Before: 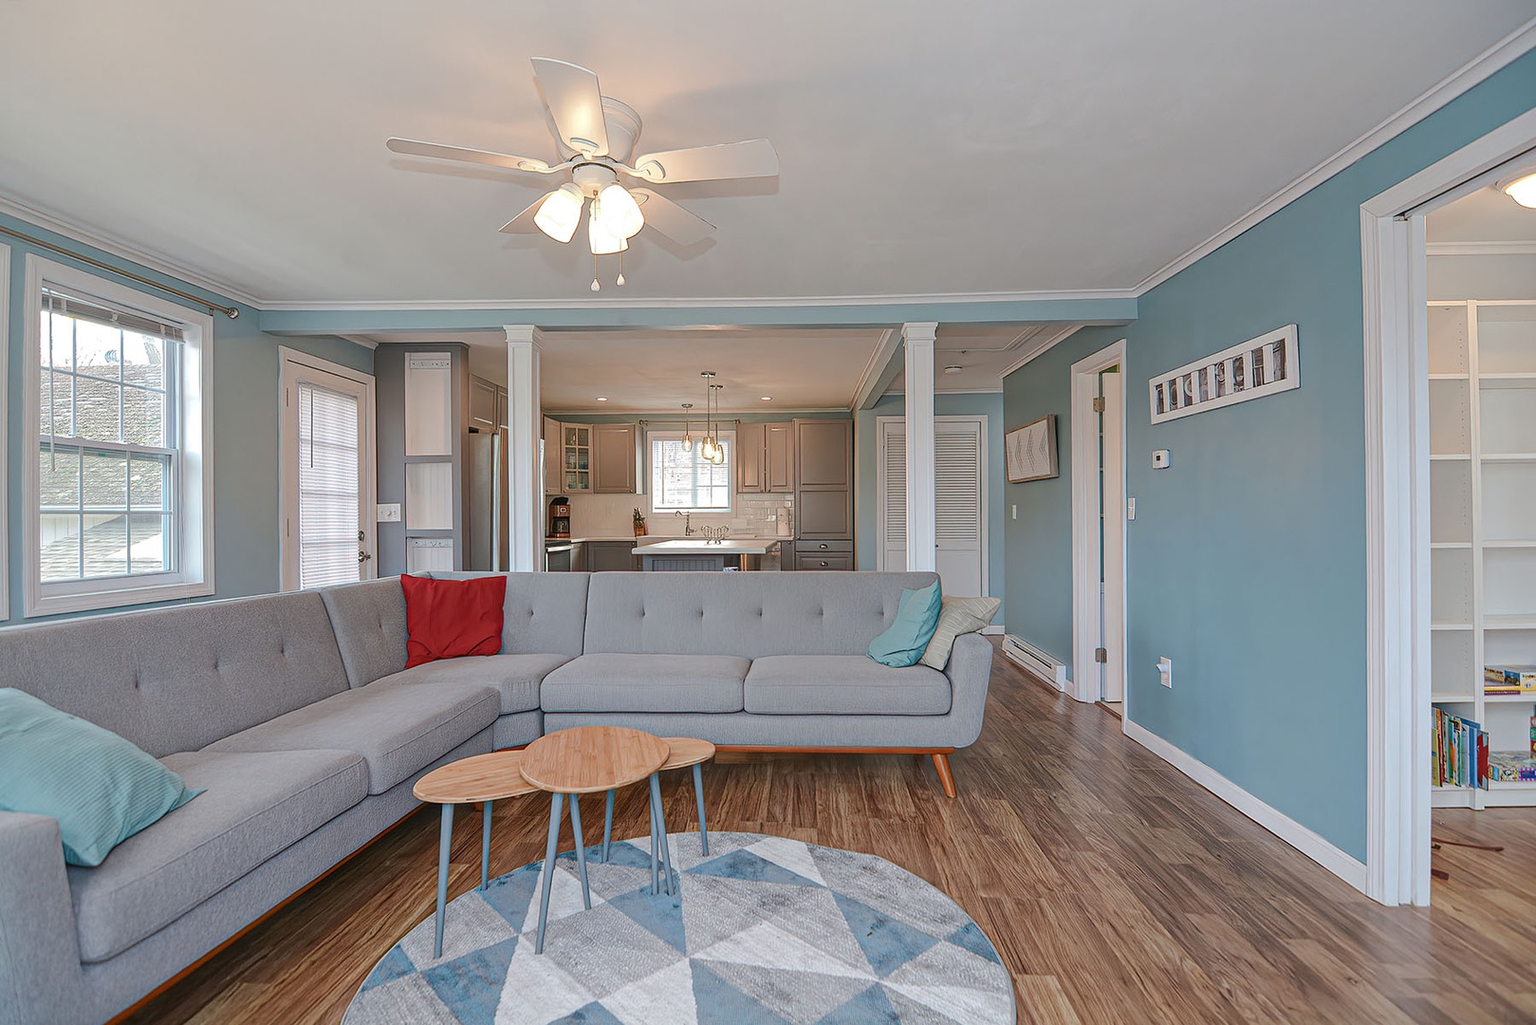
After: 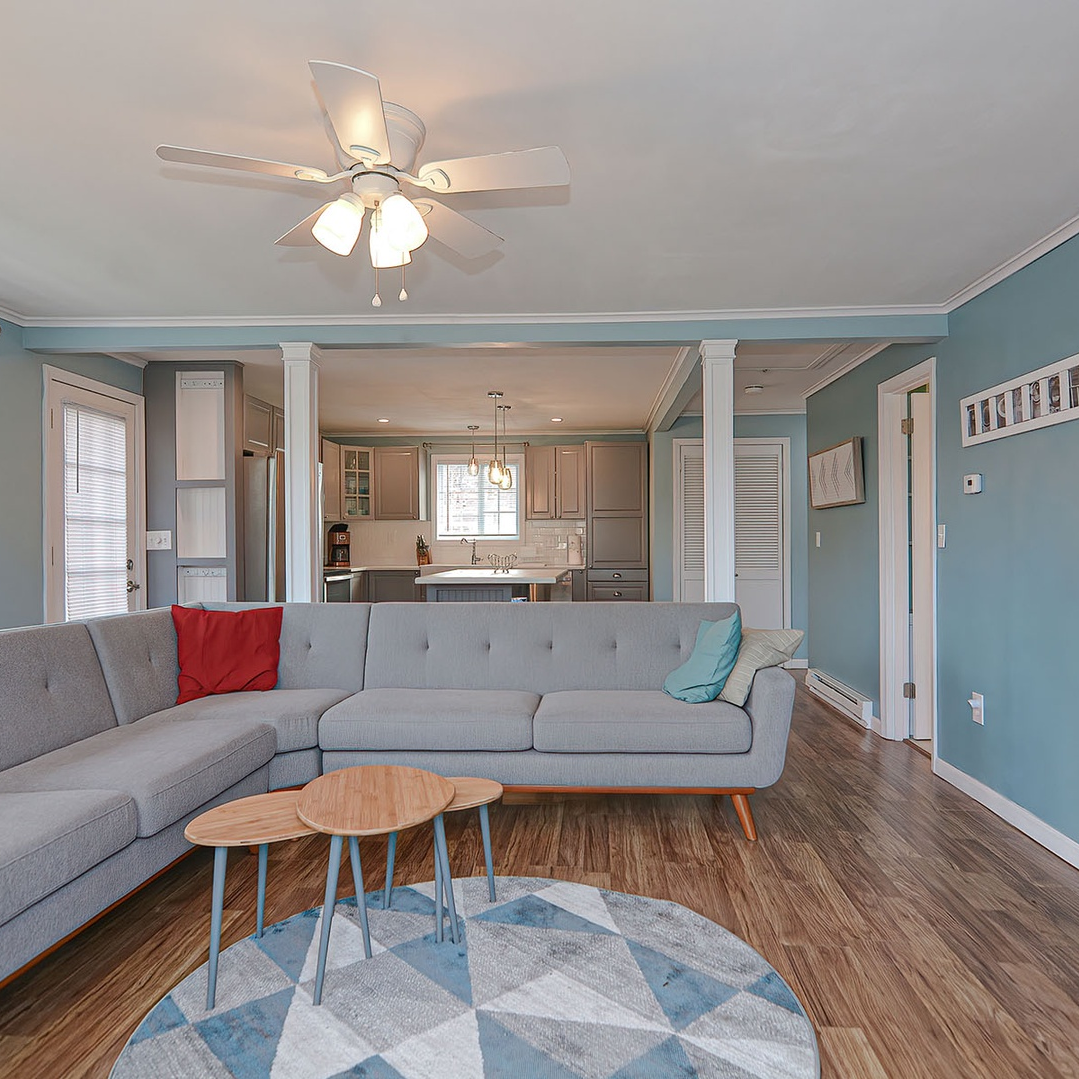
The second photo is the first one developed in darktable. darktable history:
crop and rotate: left 15.546%, right 17.753%
